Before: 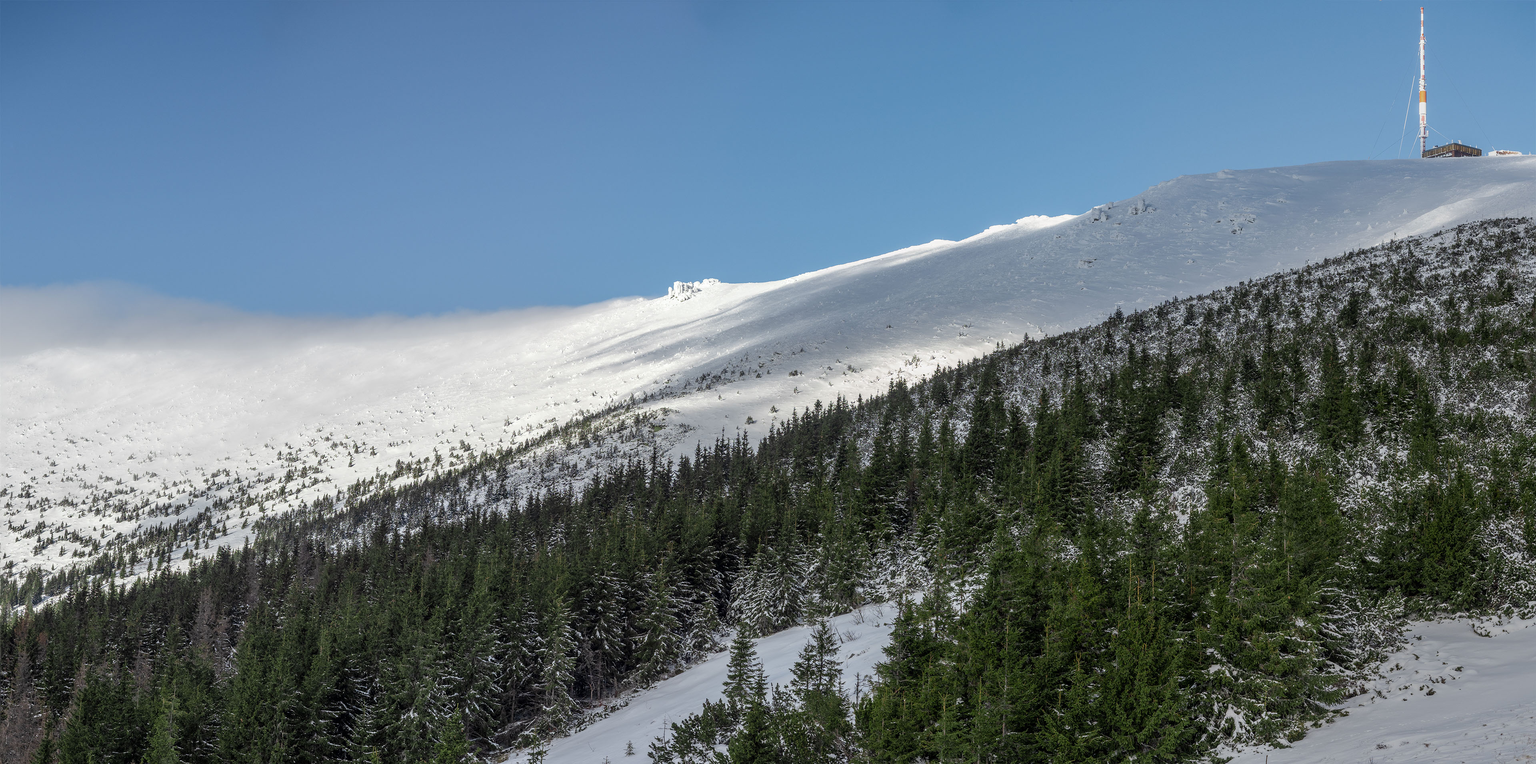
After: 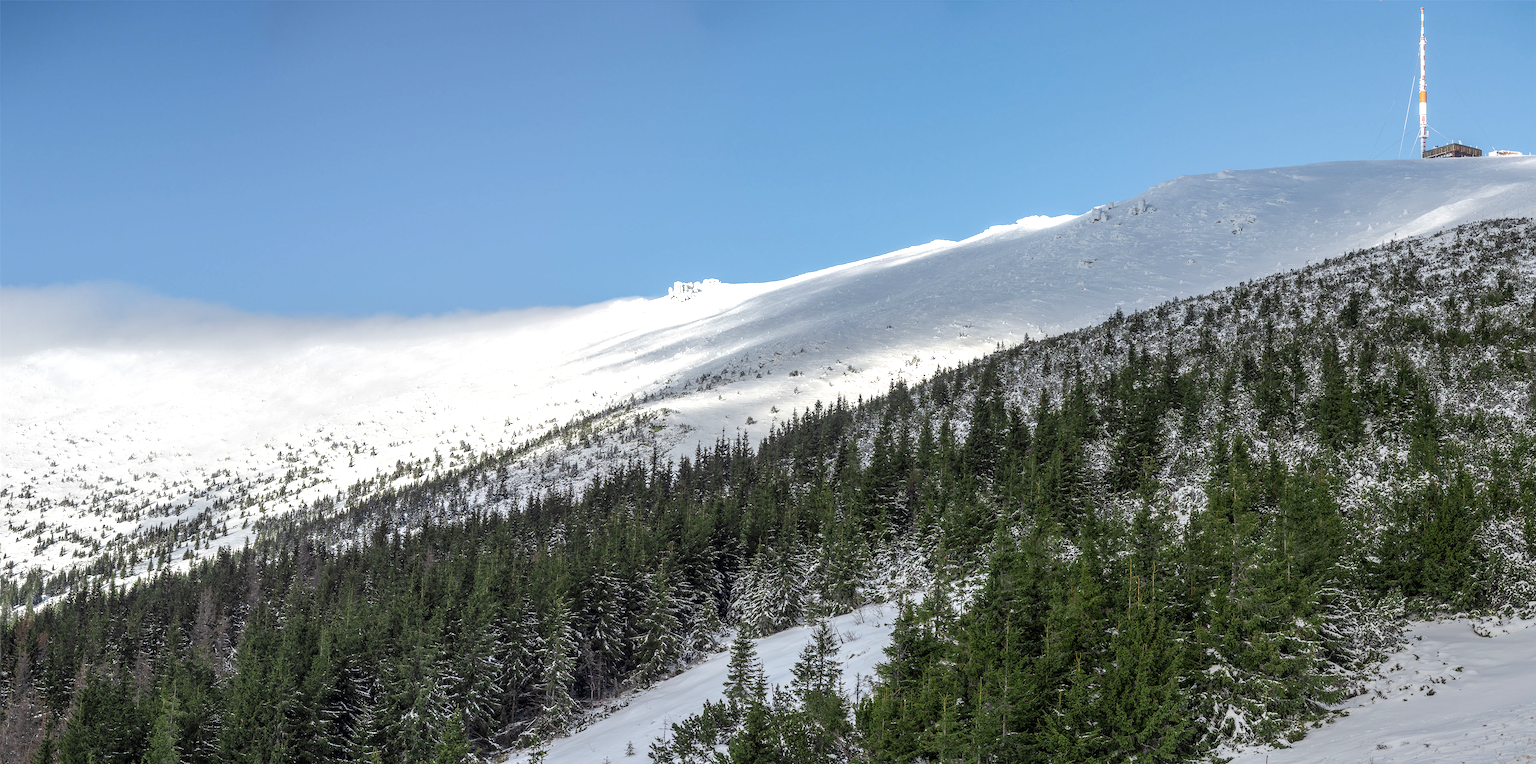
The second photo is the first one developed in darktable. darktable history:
exposure: exposure -0.212 EV, compensate exposure bias true, compensate highlight preservation false
